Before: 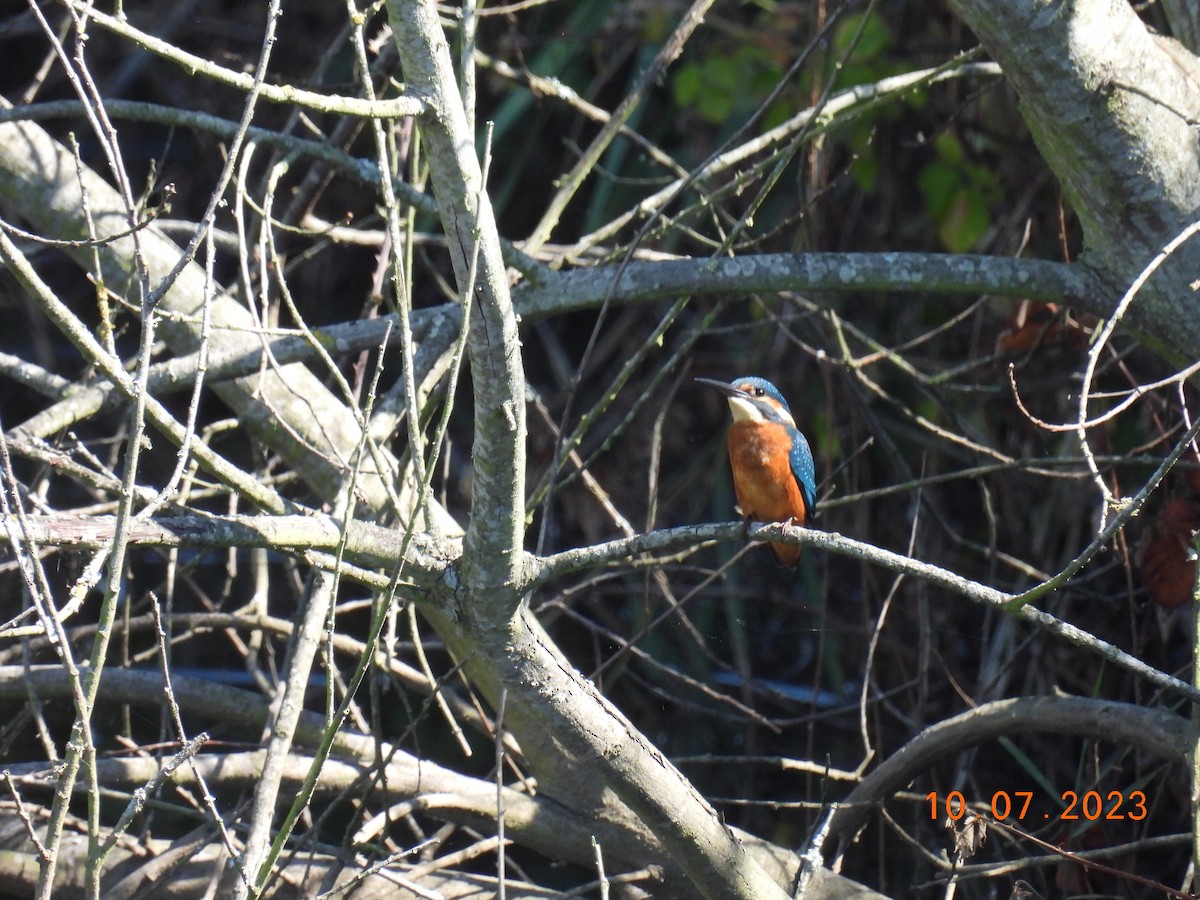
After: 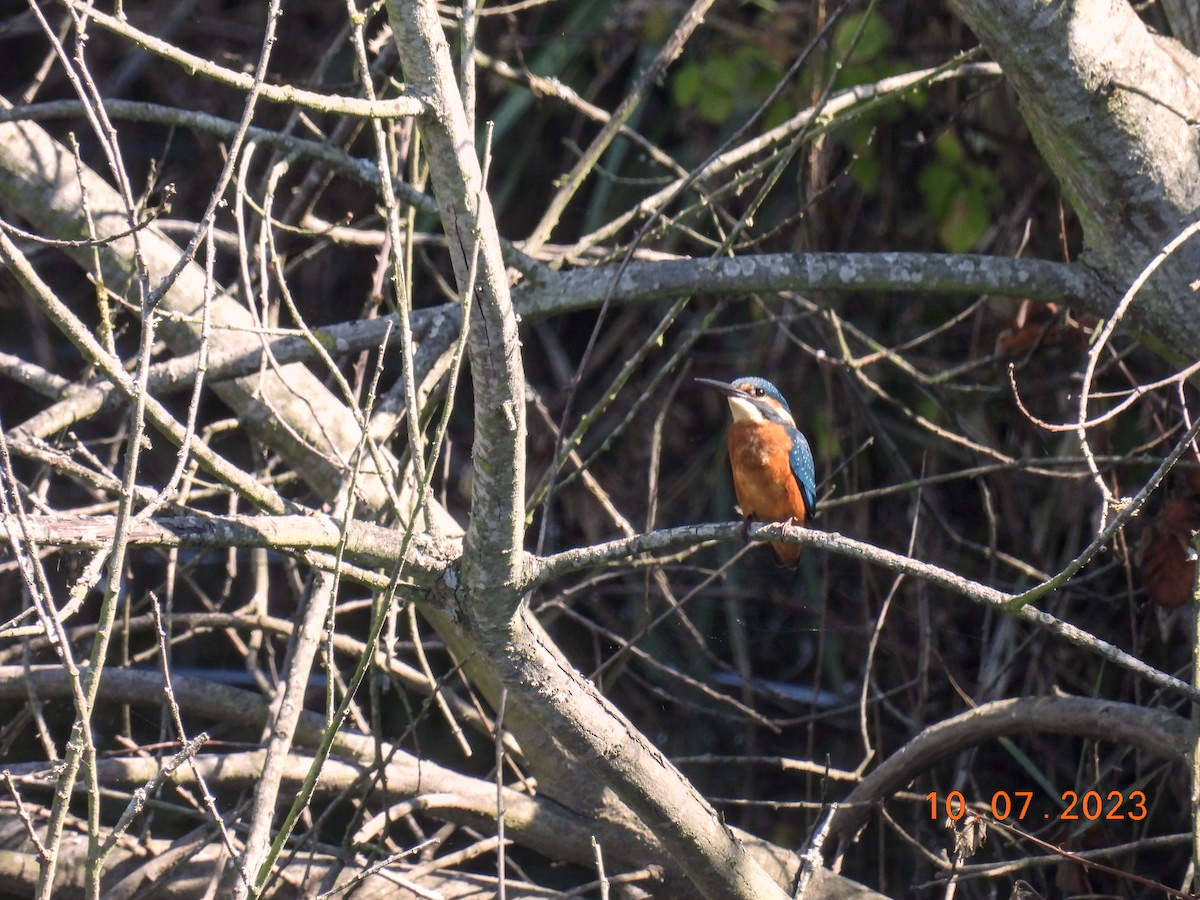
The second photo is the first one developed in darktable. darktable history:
local contrast: on, module defaults
contrast brightness saturation: saturation -0.062
color correction: highlights a* 7.67, highlights b* 4.32
